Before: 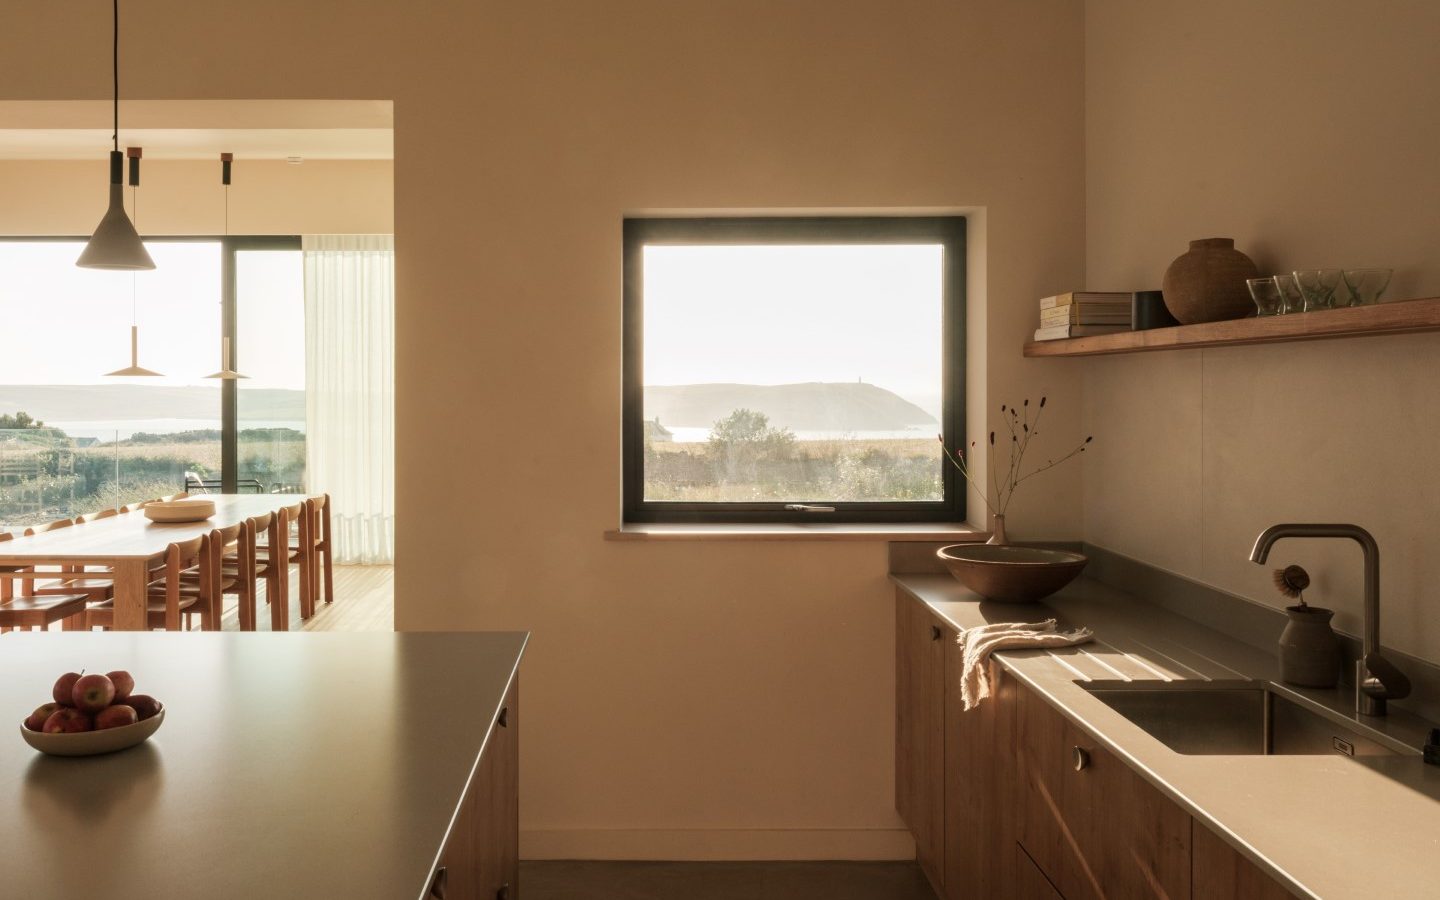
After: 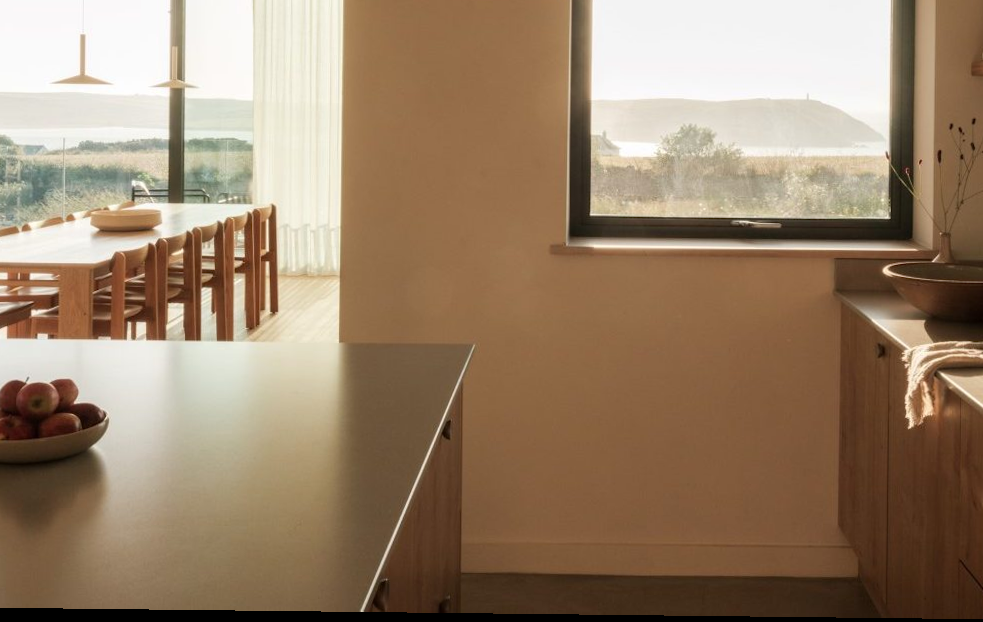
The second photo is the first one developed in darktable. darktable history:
crop and rotate: angle -0.667°, left 4.052%, top 32.072%, right 28.105%
